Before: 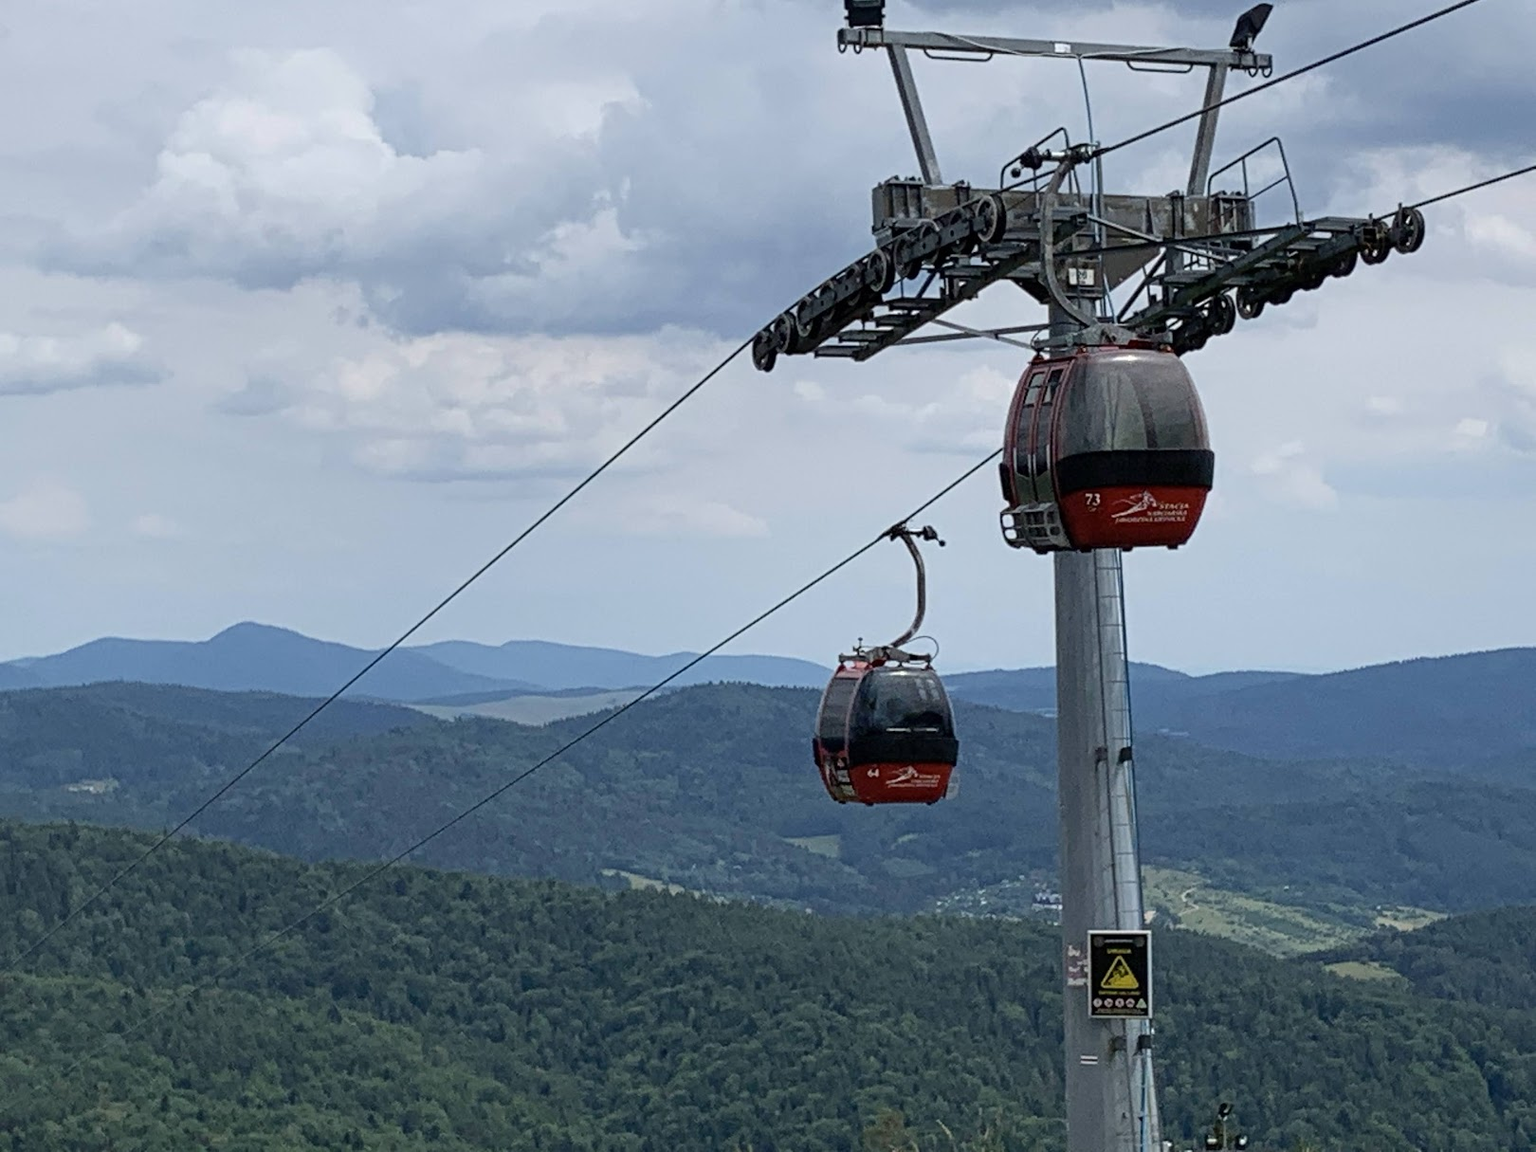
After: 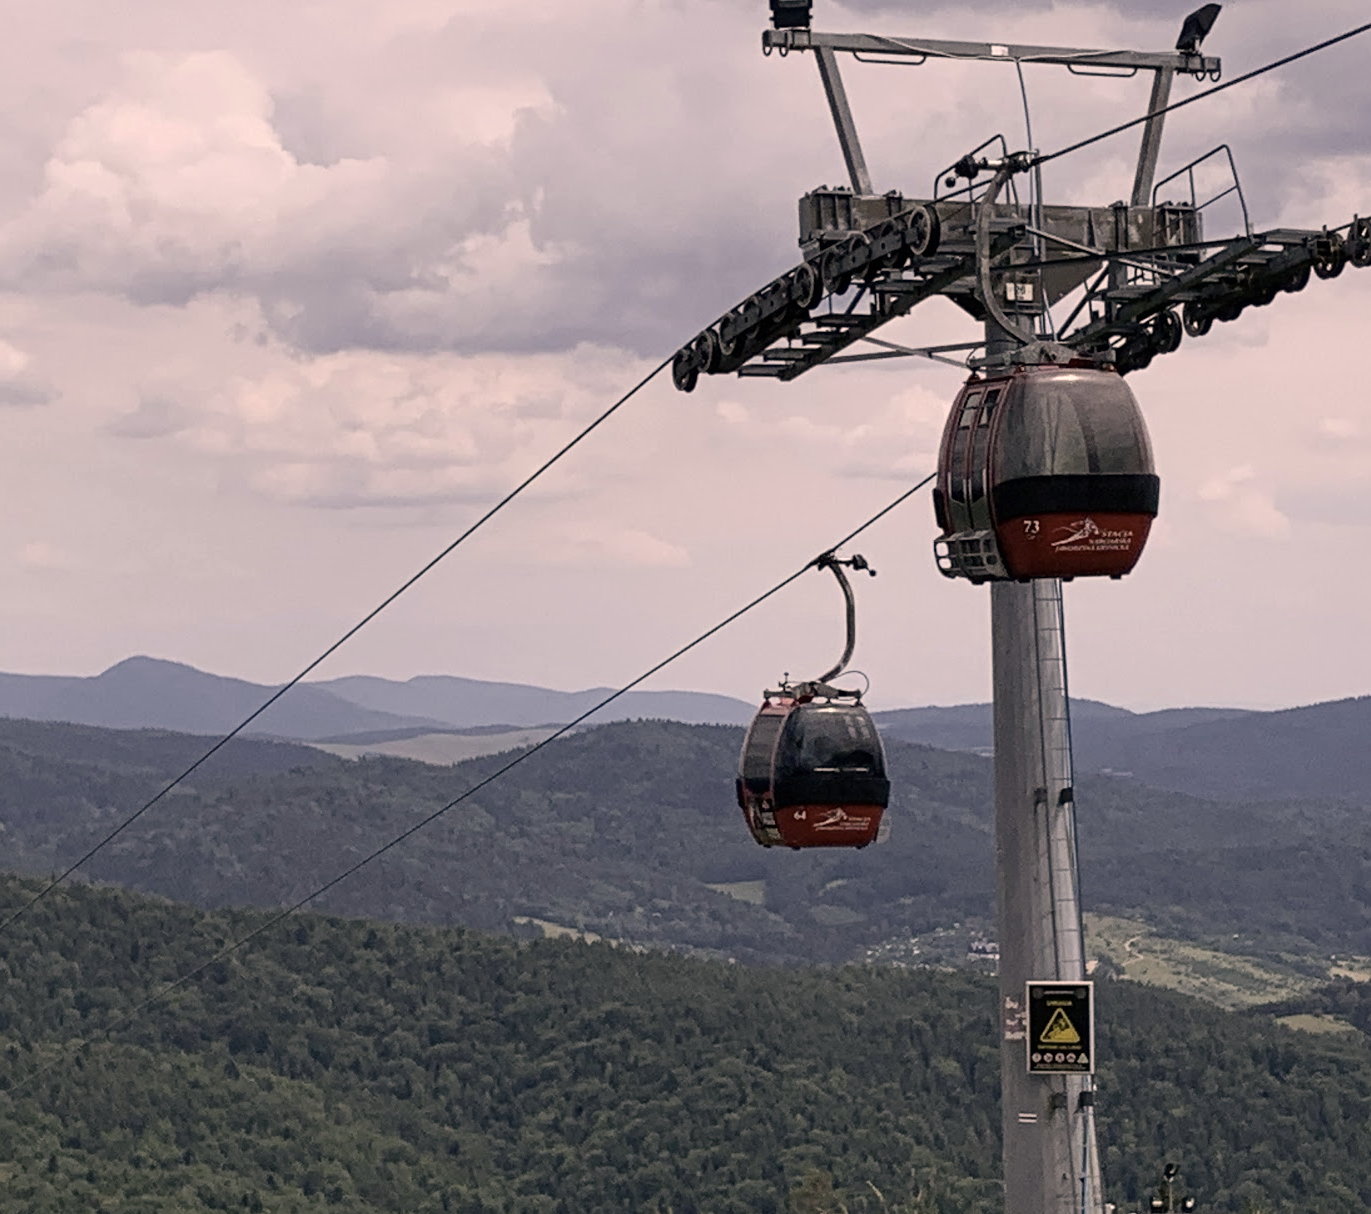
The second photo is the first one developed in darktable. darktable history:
contrast brightness saturation: contrast 0.096, saturation -0.305
color correction: highlights a* 11.9, highlights b* 11.9
crop: left 7.507%, right 7.803%
